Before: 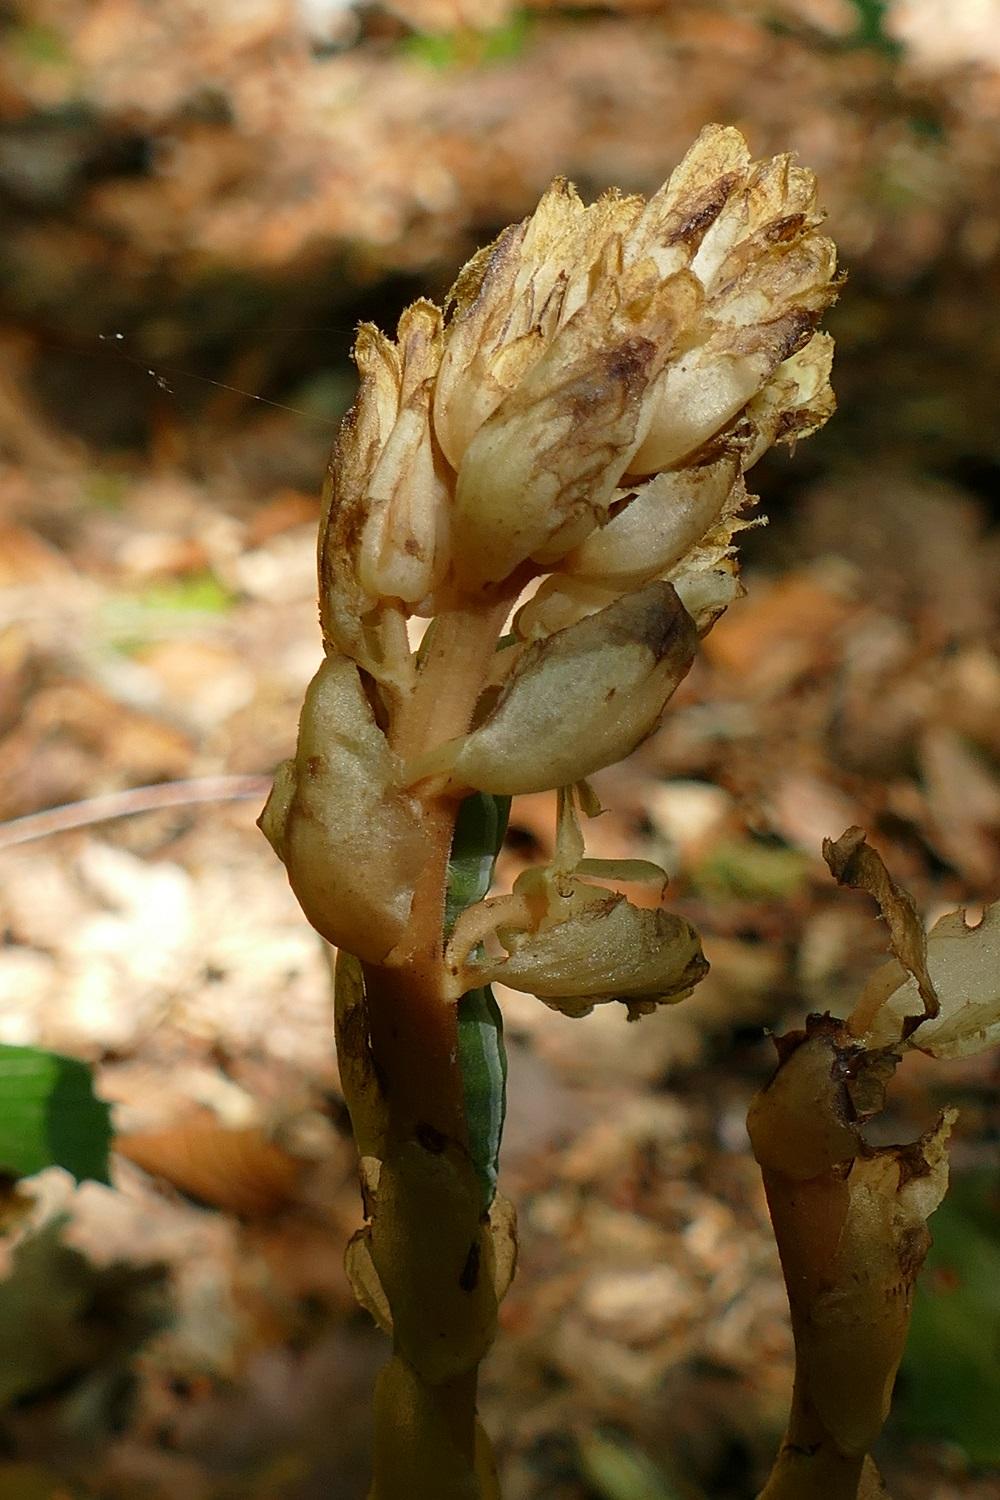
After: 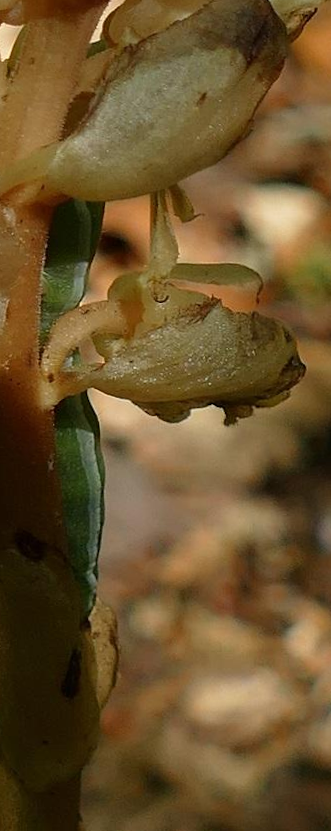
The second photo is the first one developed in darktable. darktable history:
crop: left 40.878%, top 39.176%, right 25.993%, bottom 3.081%
rotate and perspective: rotation -1°, crop left 0.011, crop right 0.989, crop top 0.025, crop bottom 0.975
